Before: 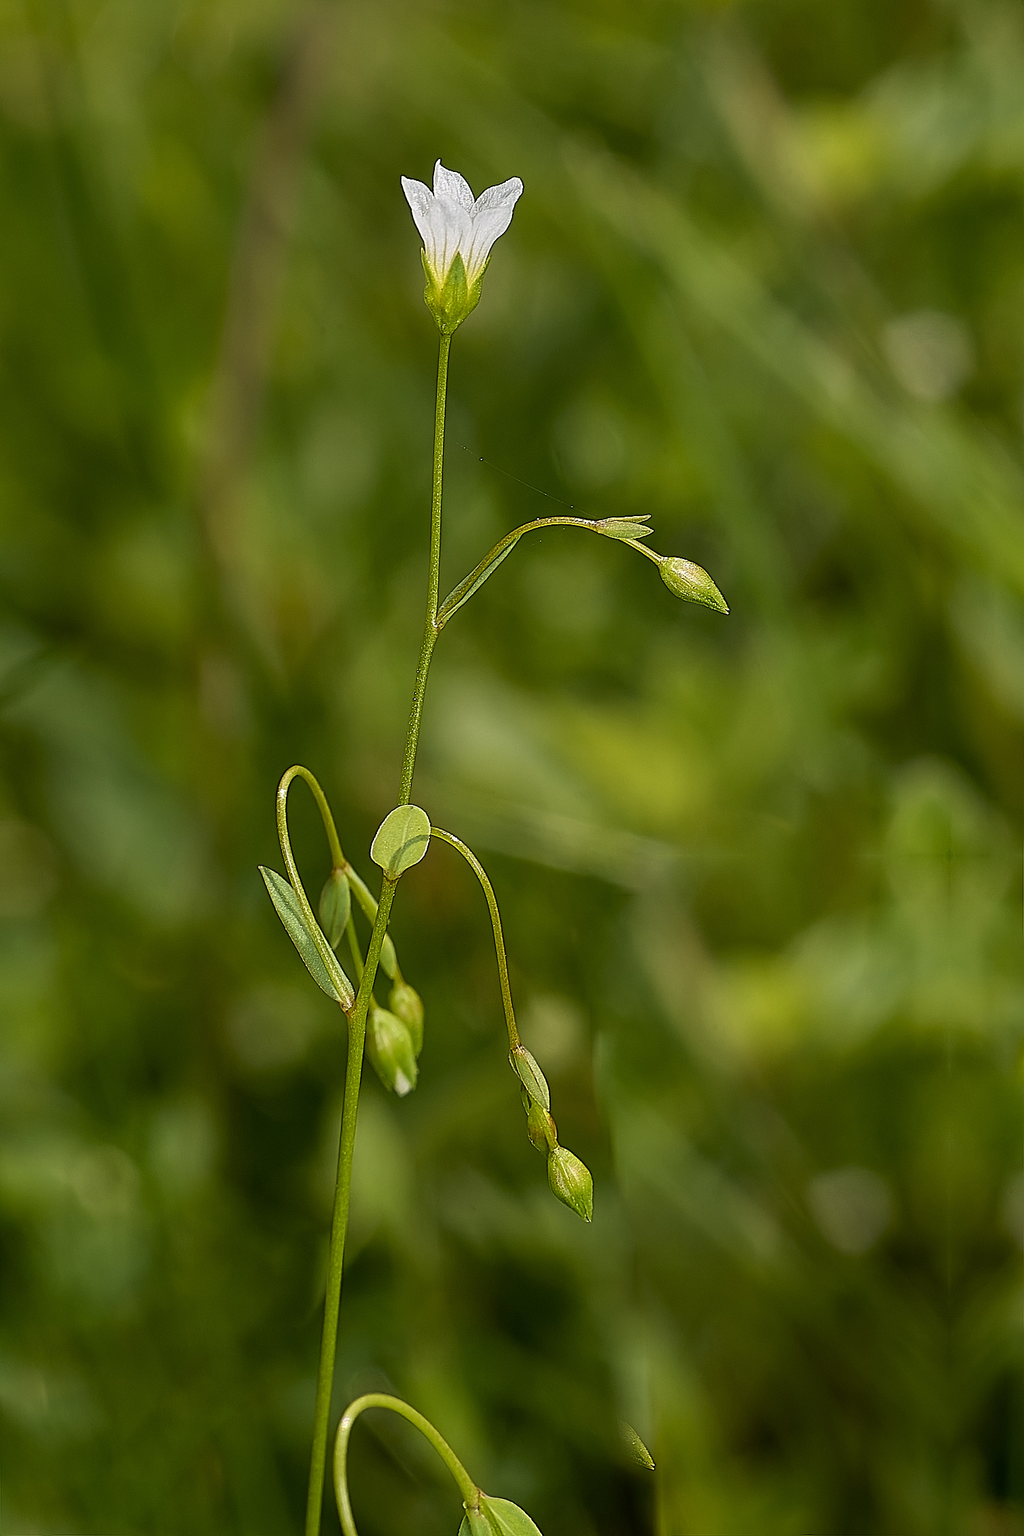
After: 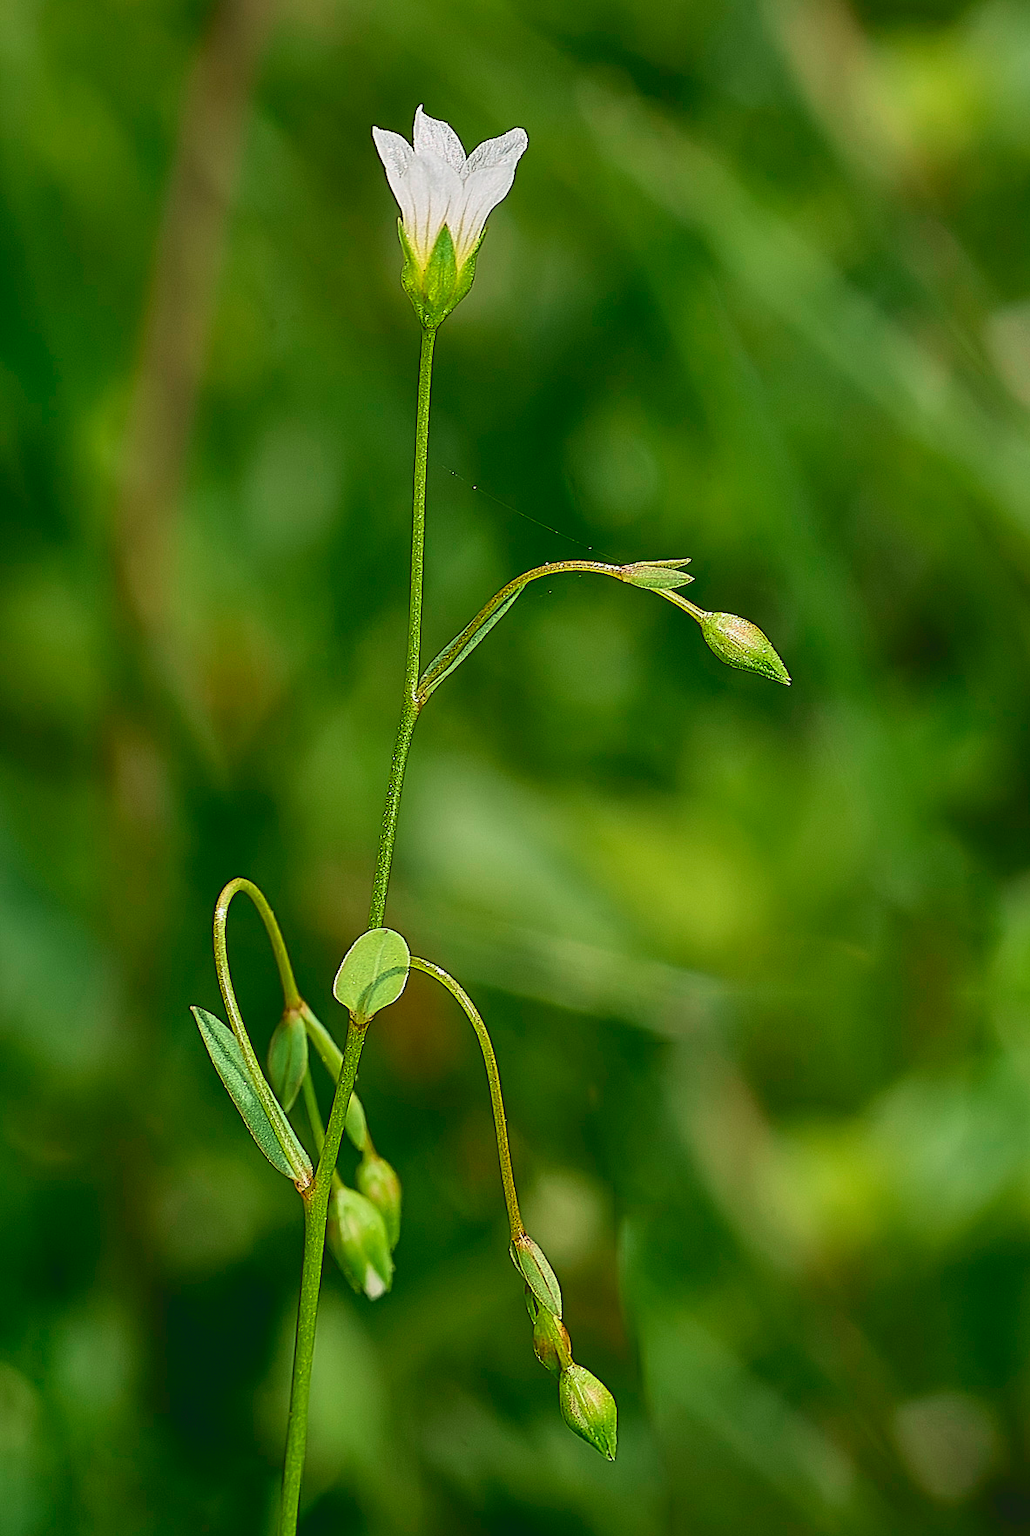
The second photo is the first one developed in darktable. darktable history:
crop and rotate: left 10.722%, top 5.066%, right 10.384%, bottom 16.527%
tone curve: curves: ch0 [(0, 0.087) (0.175, 0.178) (0.466, 0.498) (0.715, 0.764) (1, 0.961)]; ch1 [(0, 0) (0.437, 0.398) (0.476, 0.466) (0.505, 0.505) (0.534, 0.544) (0.612, 0.605) (0.641, 0.643) (1, 1)]; ch2 [(0, 0) (0.359, 0.379) (0.427, 0.453) (0.489, 0.495) (0.531, 0.534) (0.579, 0.579) (1, 1)], color space Lab, independent channels
